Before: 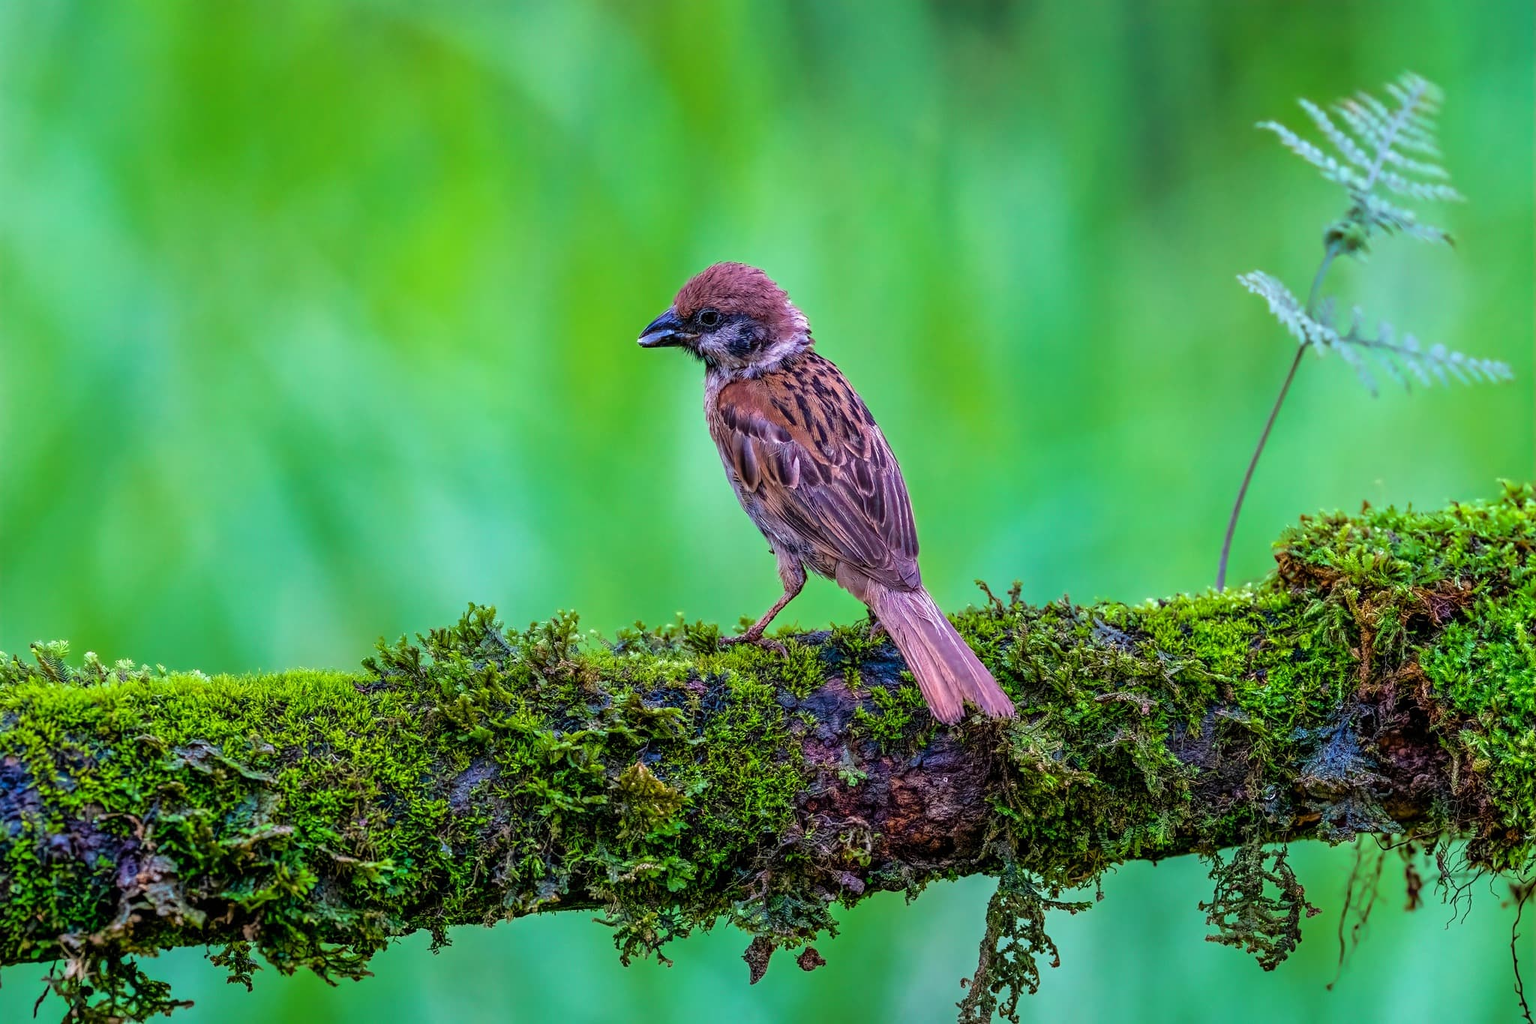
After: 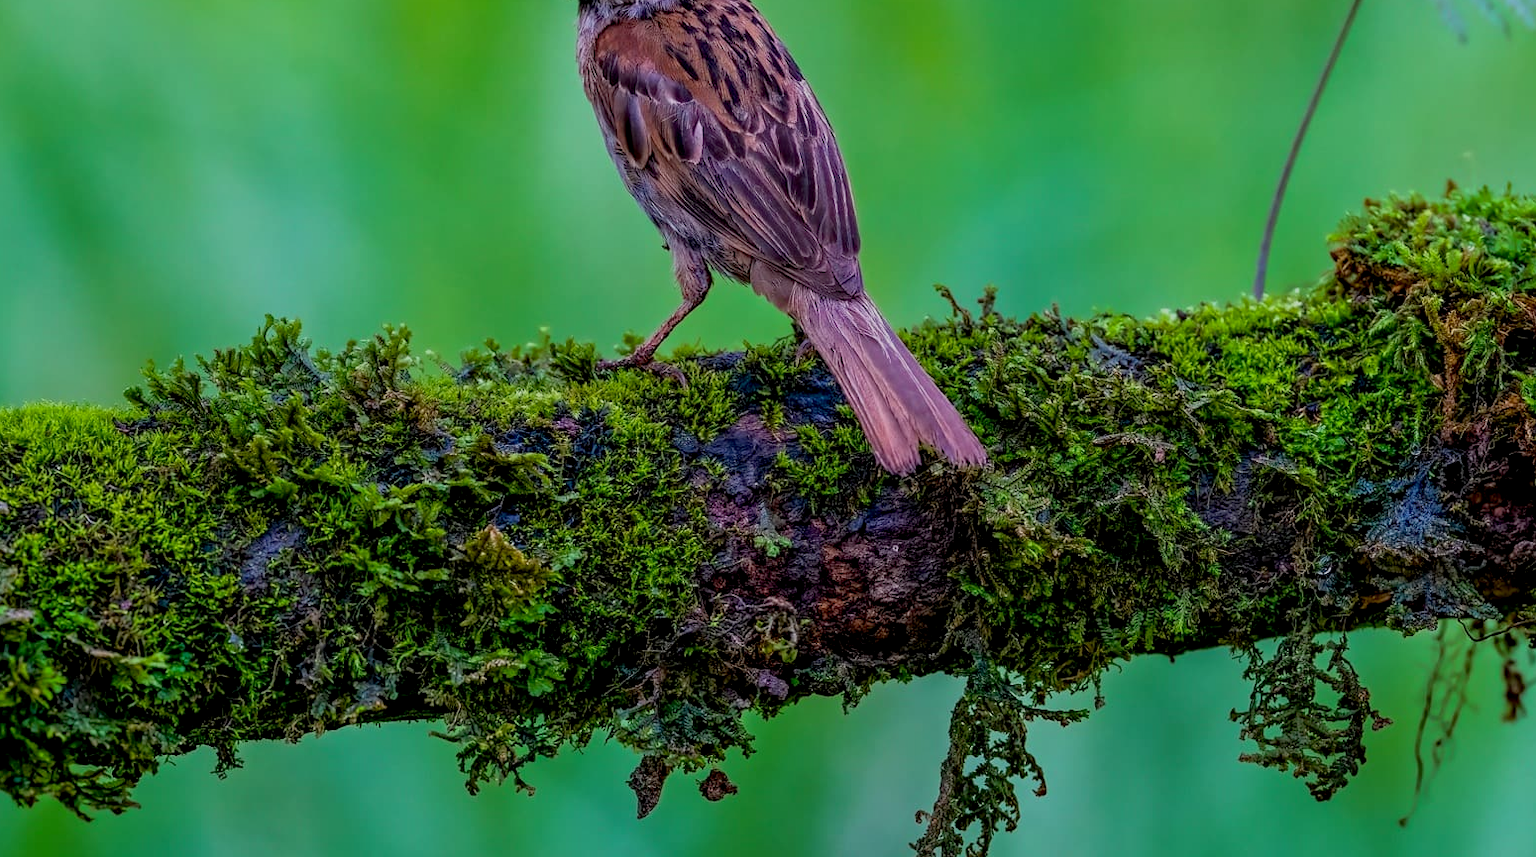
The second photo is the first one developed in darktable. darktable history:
exposure: black level correction 0.009, exposure -0.621 EV, compensate highlight preservation false
crop and rotate: left 17.472%, top 35.674%, right 6.804%, bottom 0.936%
